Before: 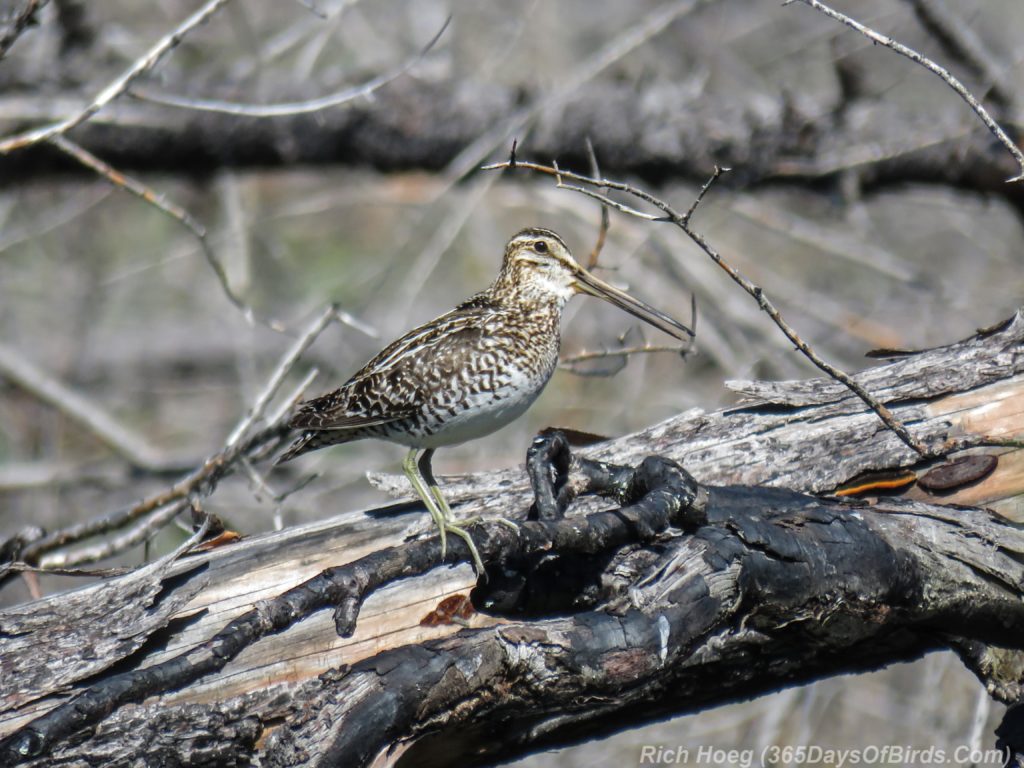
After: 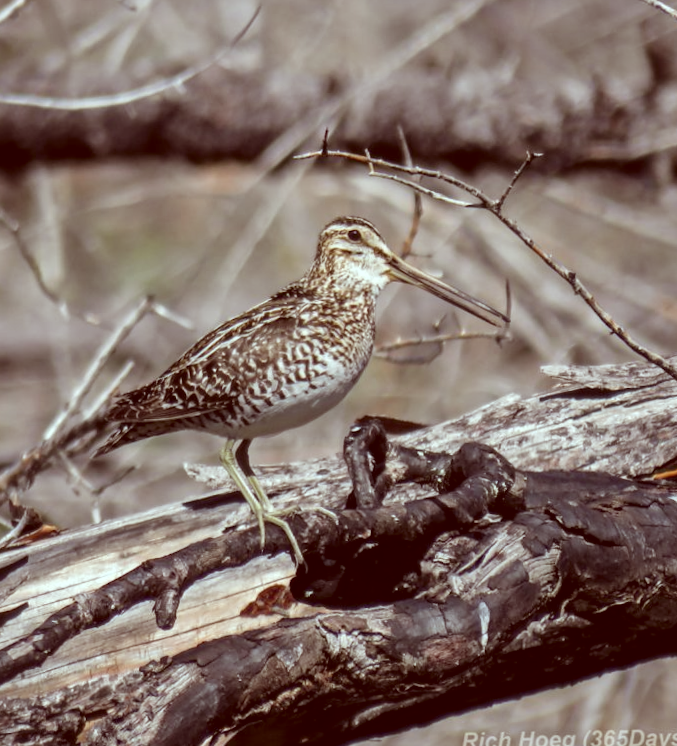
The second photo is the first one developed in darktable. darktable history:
crop and rotate: left 17.732%, right 15.423%
rotate and perspective: rotation -1°, crop left 0.011, crop right 0.989, crop top 0.025, crop bottom 0.975
color correction: highlights a* -7.23, highlights b* -0.161, shadows a* 20.08, shadows b* 11.73
contrast brightness saturation: contrast 0.06, brightness -0.01, saturation -0.23
